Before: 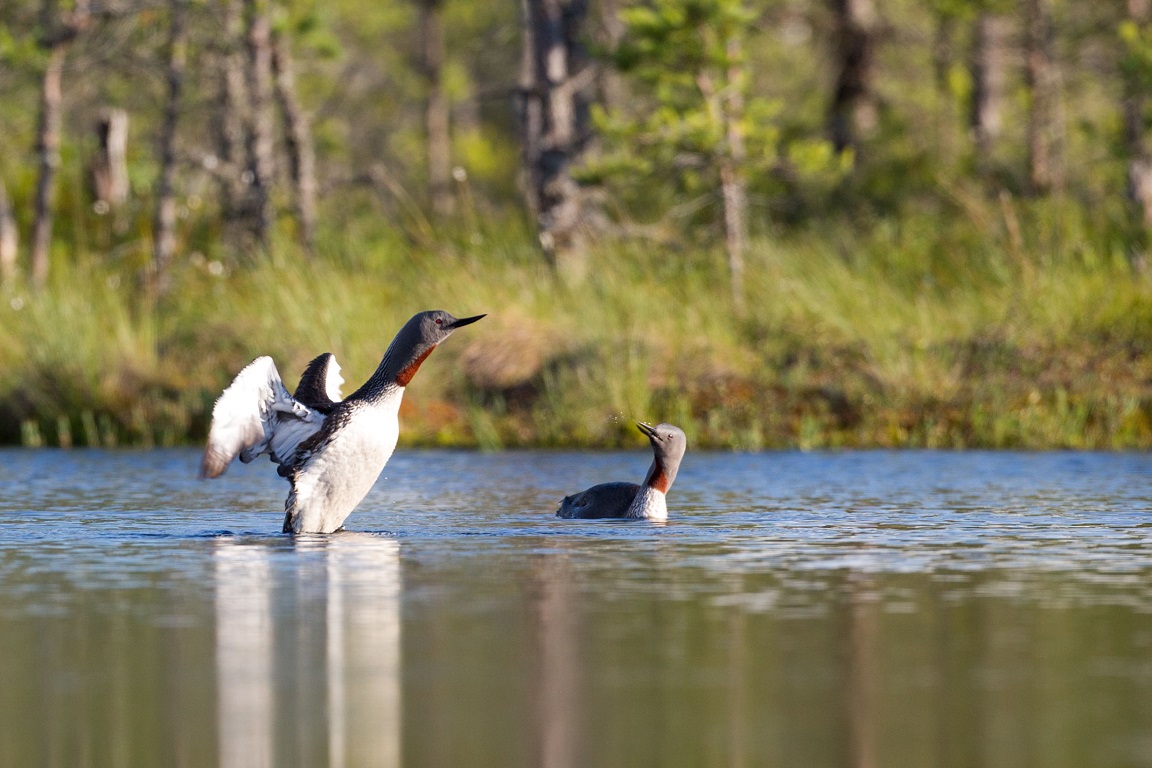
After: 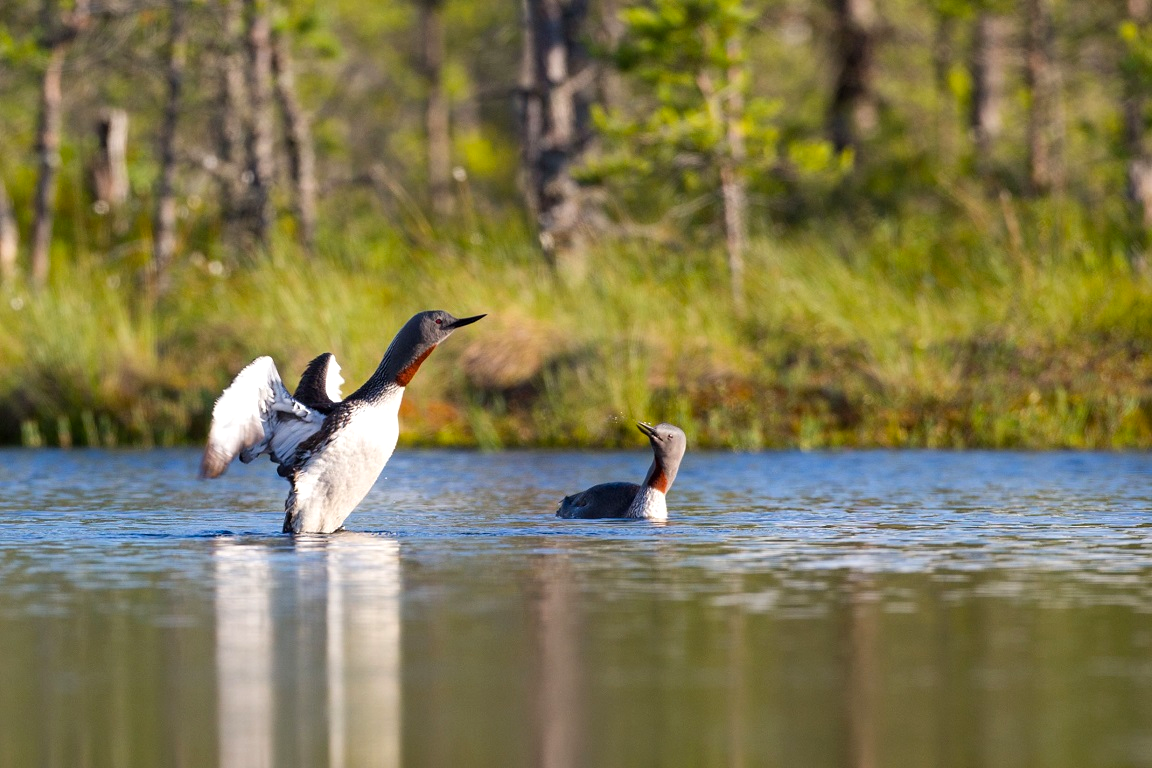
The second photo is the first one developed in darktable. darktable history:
color balance rgb: linear chroma grading › global chroma 16.143%, perceptual saturation grading › global saturation 0.235%, contrast 4.885%
